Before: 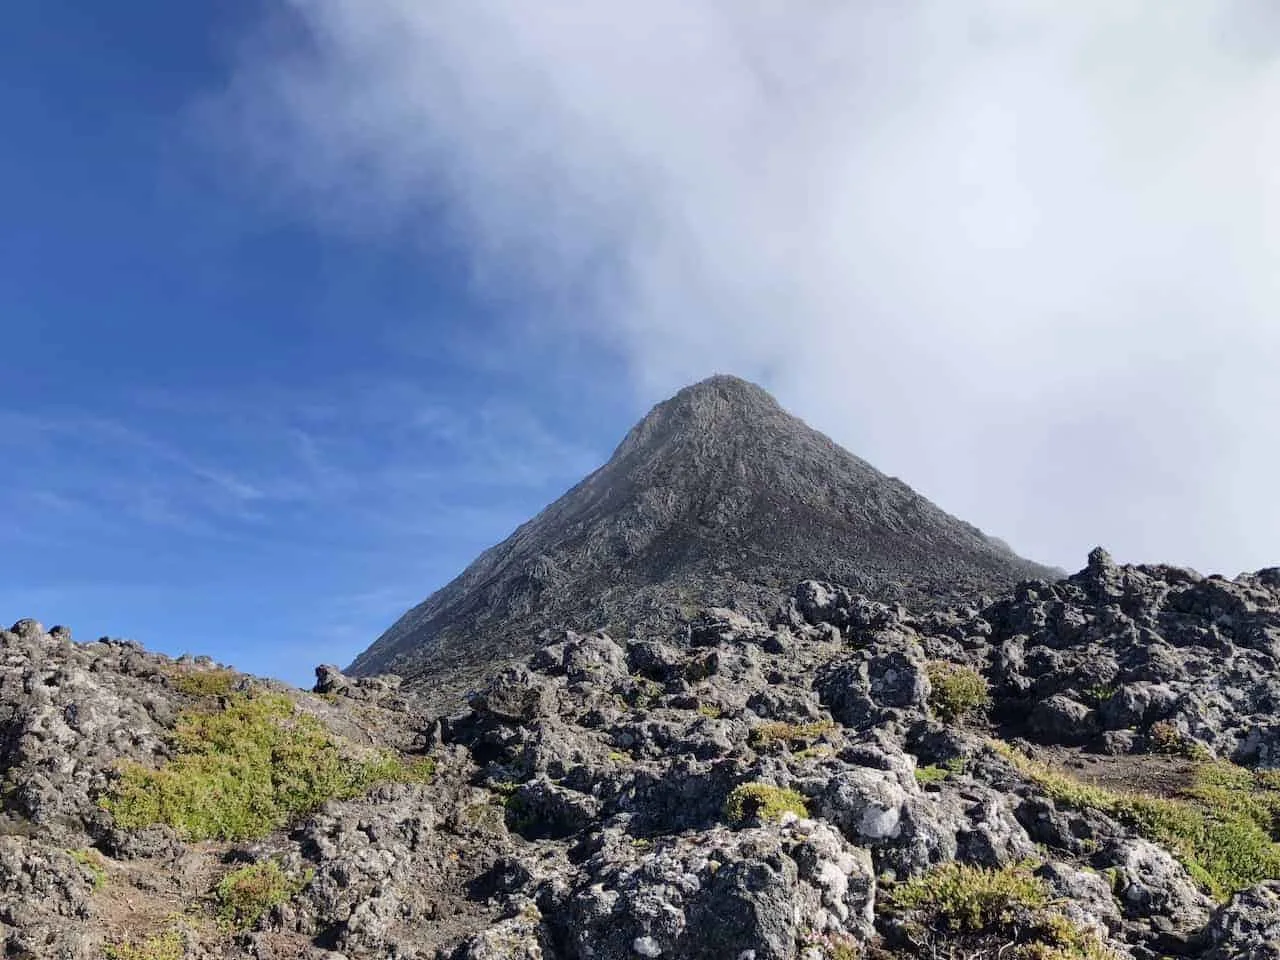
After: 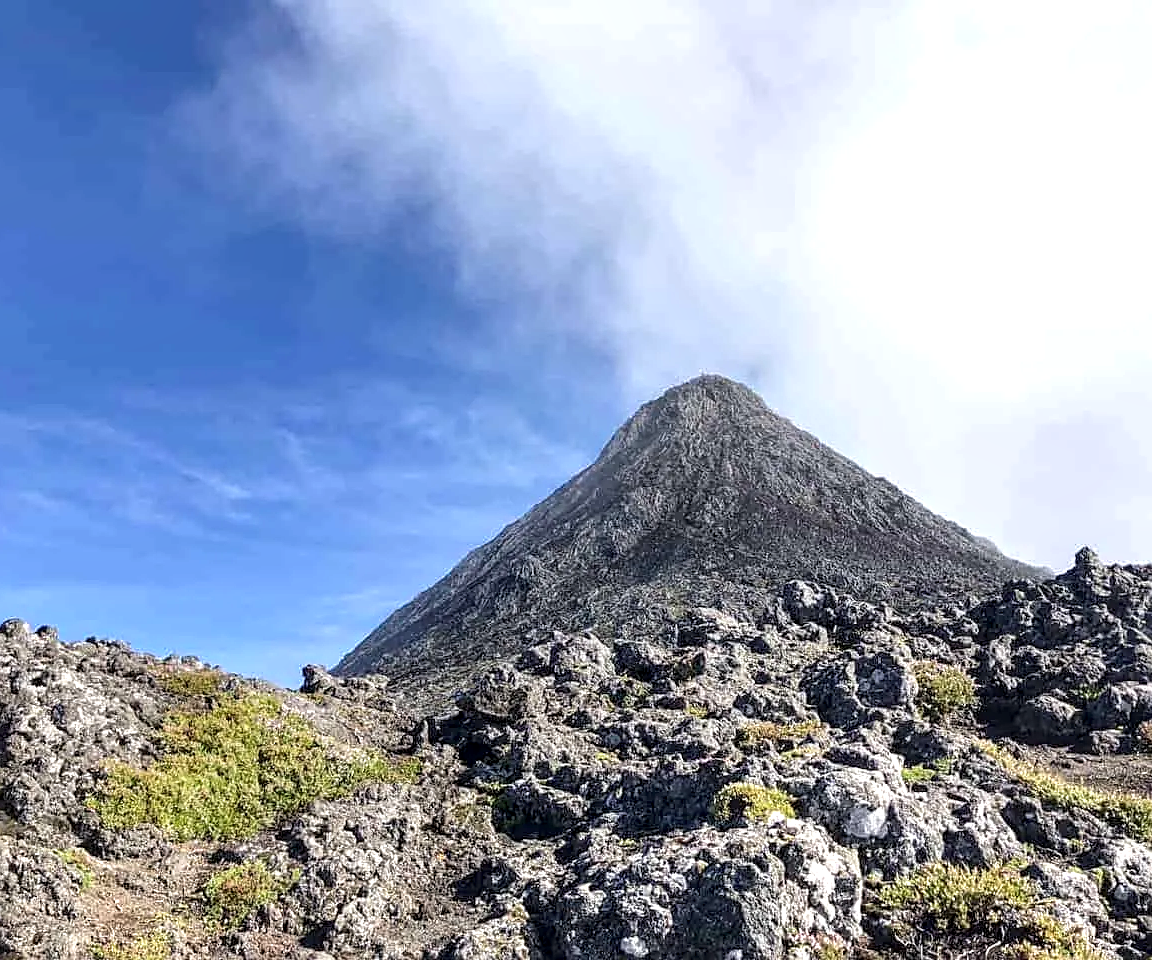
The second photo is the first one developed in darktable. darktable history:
sharpen: on, module defaults
exposure: black level correction 0, exposure 0.499 EV, compensate highlight preservation false
local contrast: detail 142%
crop and rotate: left 1.079%, right 8.847%
